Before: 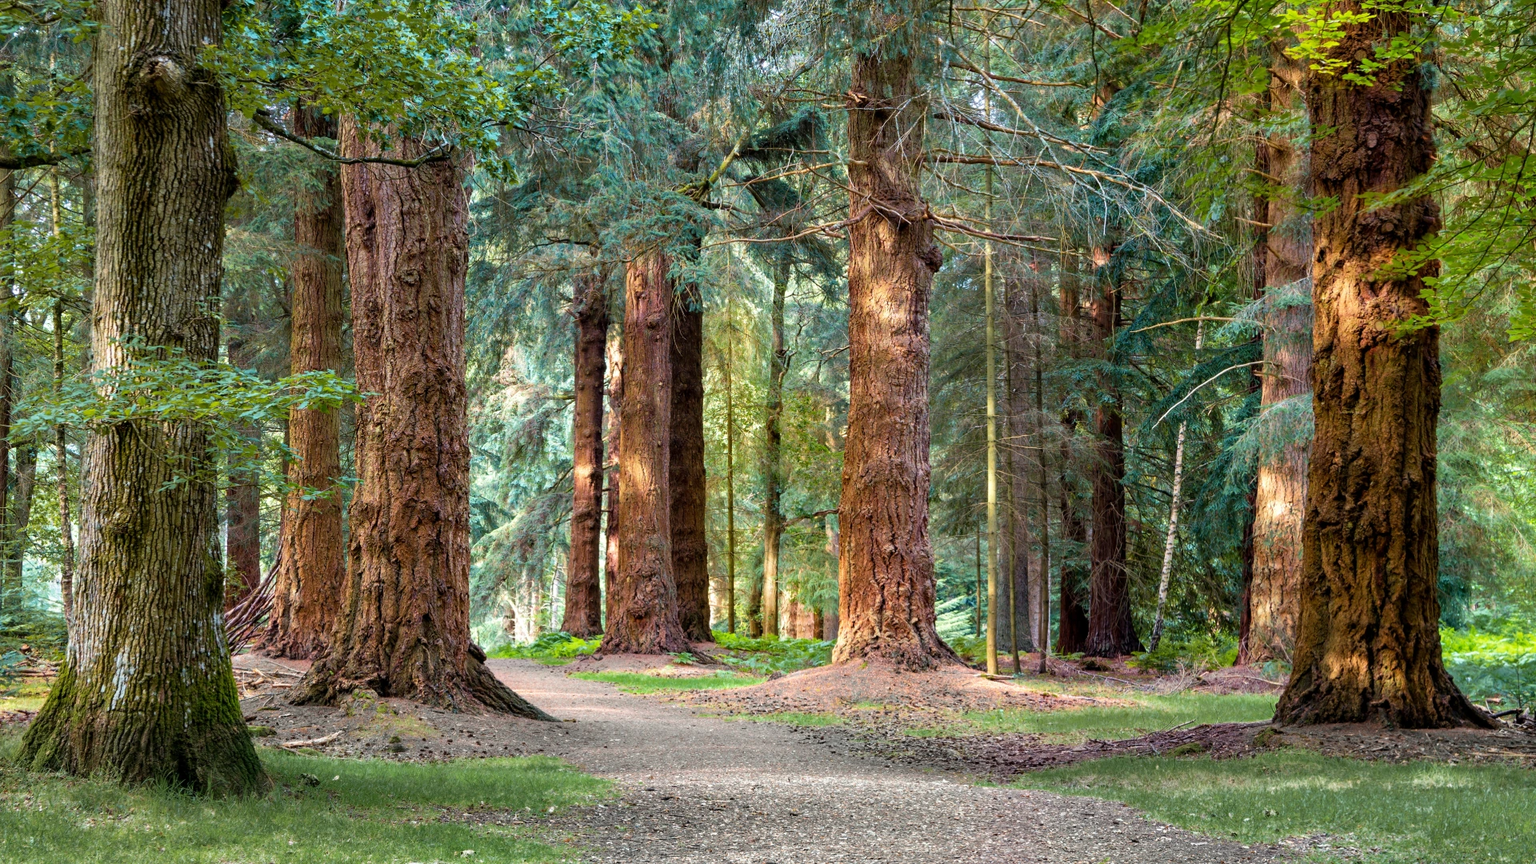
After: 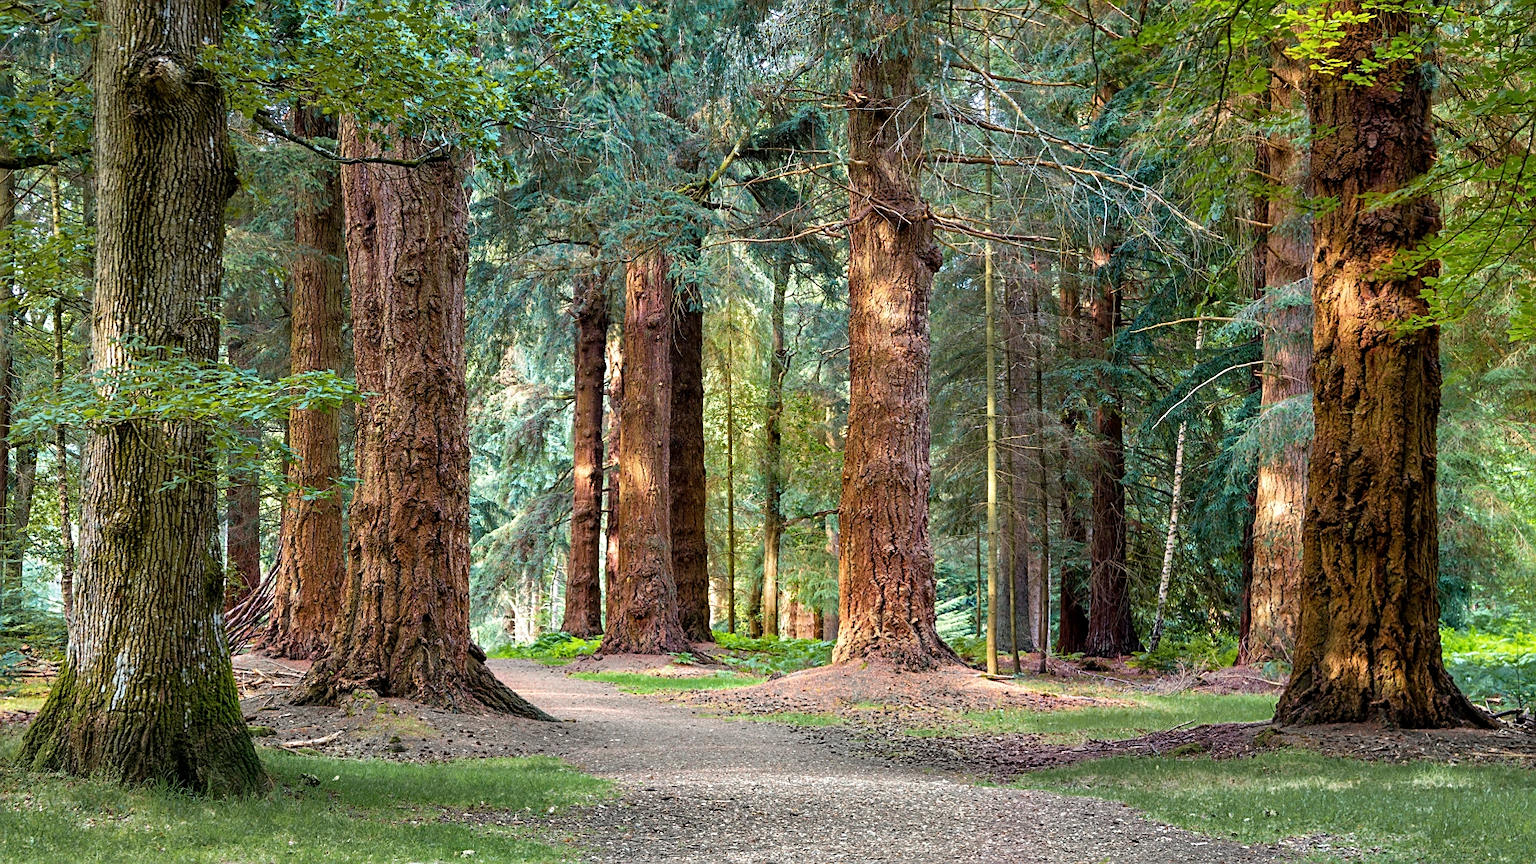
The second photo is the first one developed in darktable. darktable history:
color balance rgb: on, module defaults
sharpen: on, module defaults
